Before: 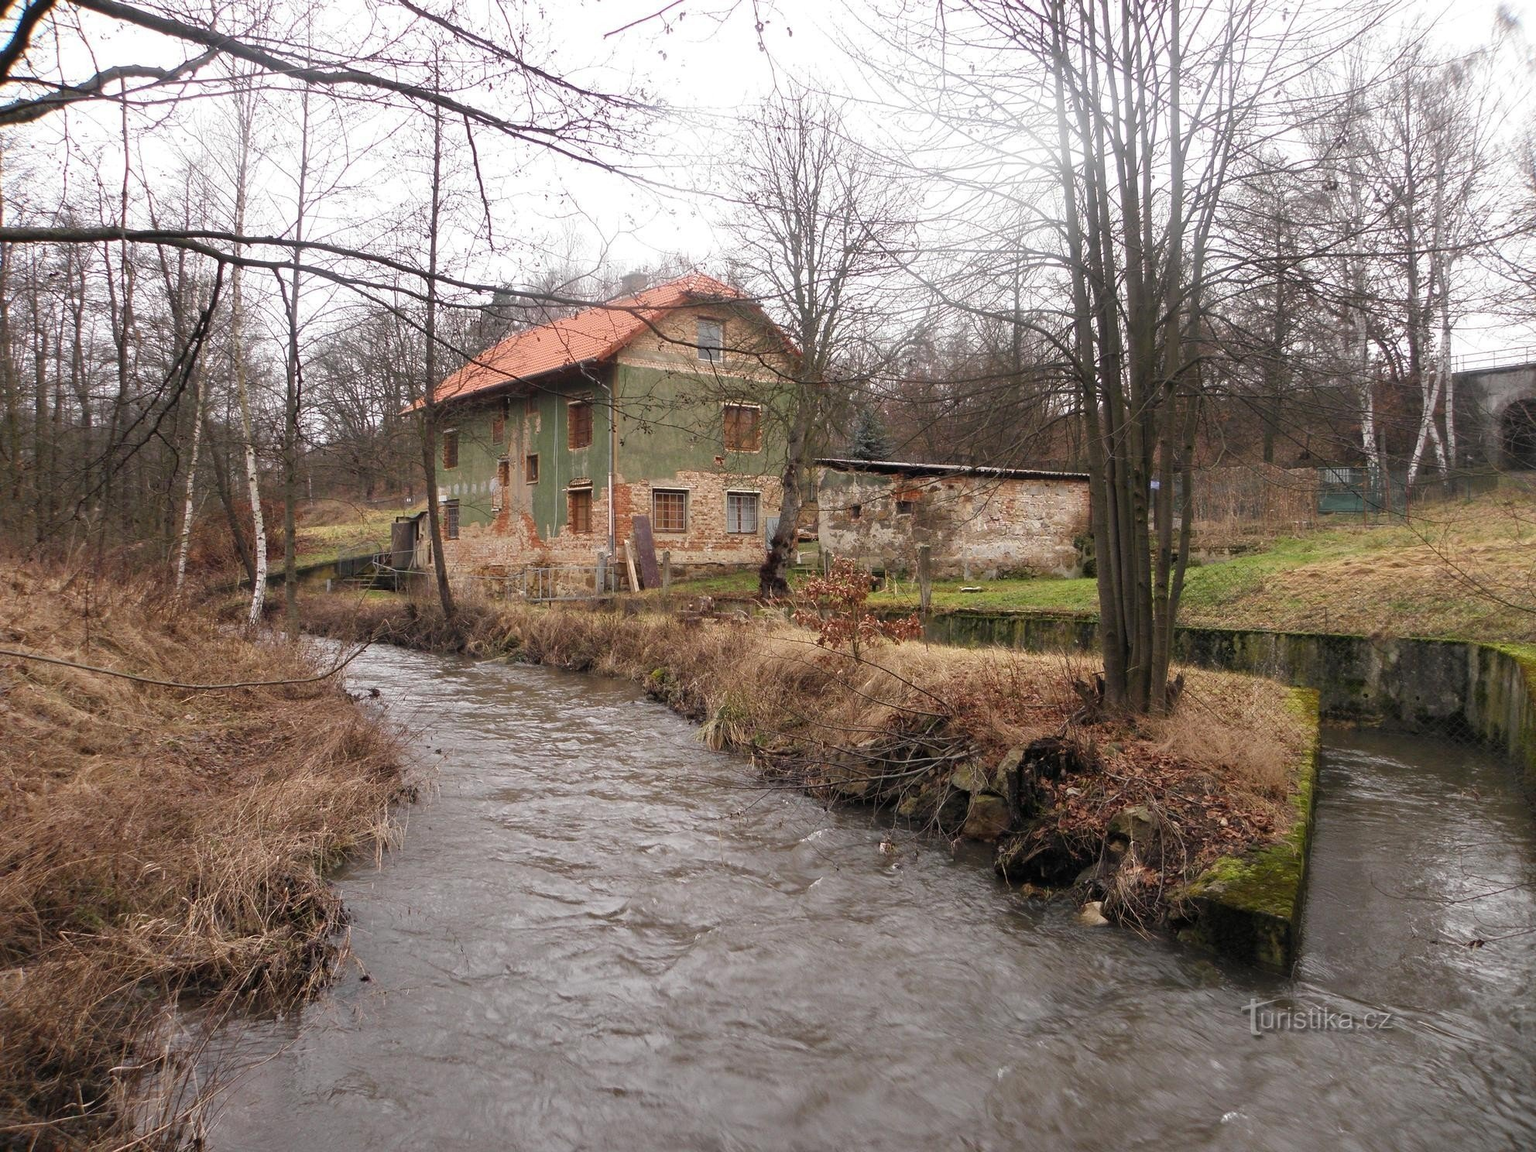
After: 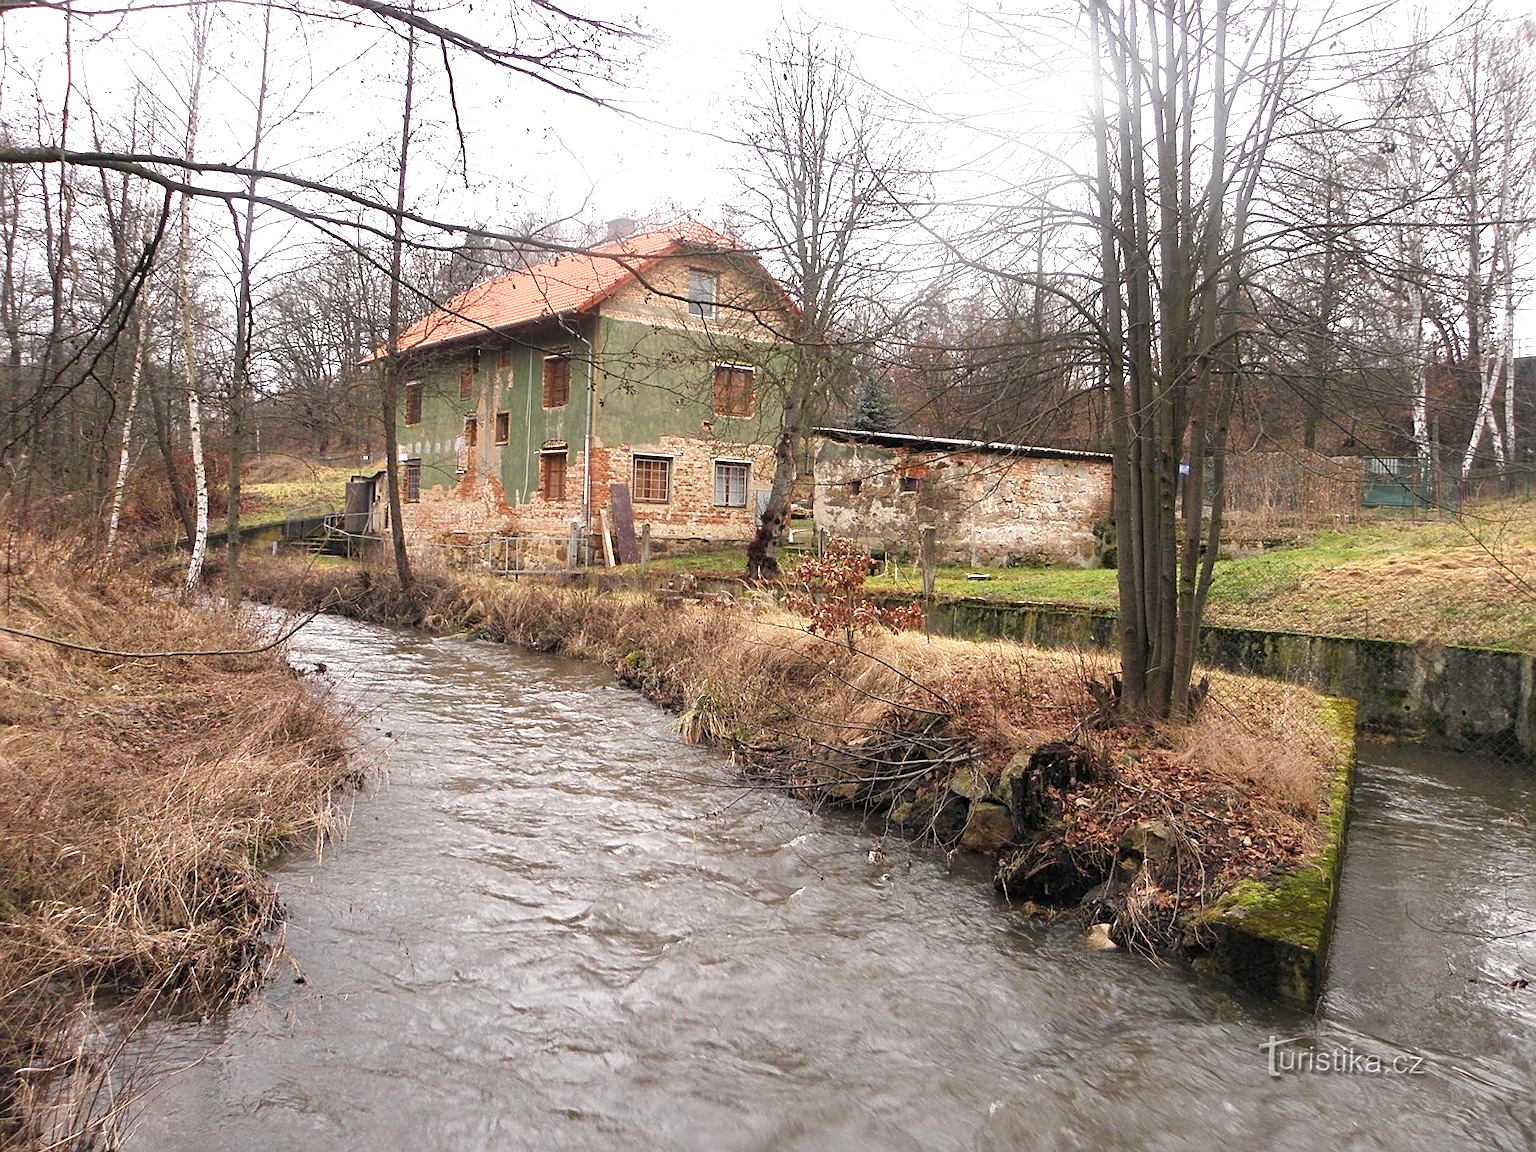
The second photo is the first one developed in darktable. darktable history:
sharpen: on, module defaults
exposure: exposure 0.657 EV, compensate highlight preservation false
crop and rotate: angle -1.96°, left 3.097%, top 4.154%, right 1.586%, bottom 0.529%
